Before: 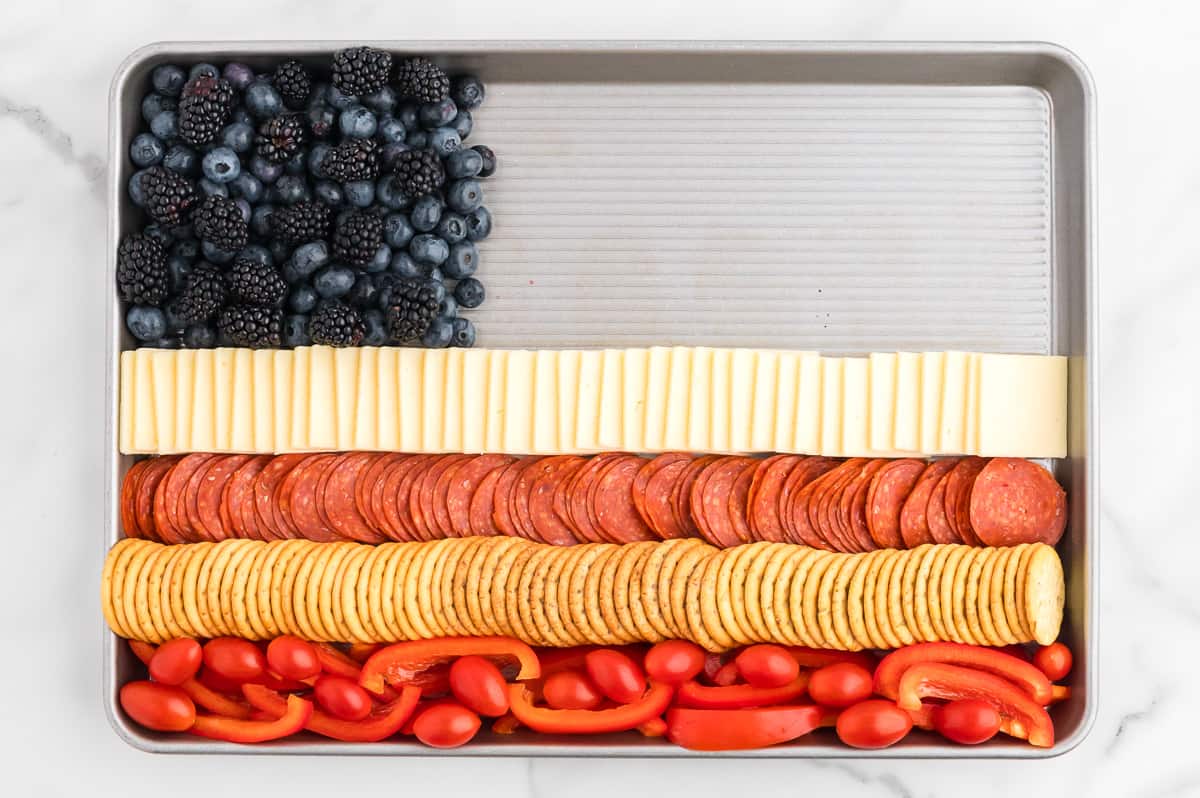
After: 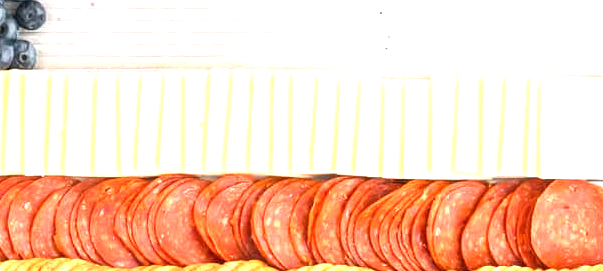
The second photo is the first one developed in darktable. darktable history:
exposure: black level correction 0, exposure 1.001 EV, compensate exposure bias true, compensate highlight preservation false
crop: left 36.585%, top 34.856%, right 13.135%, bottom 31.172%
